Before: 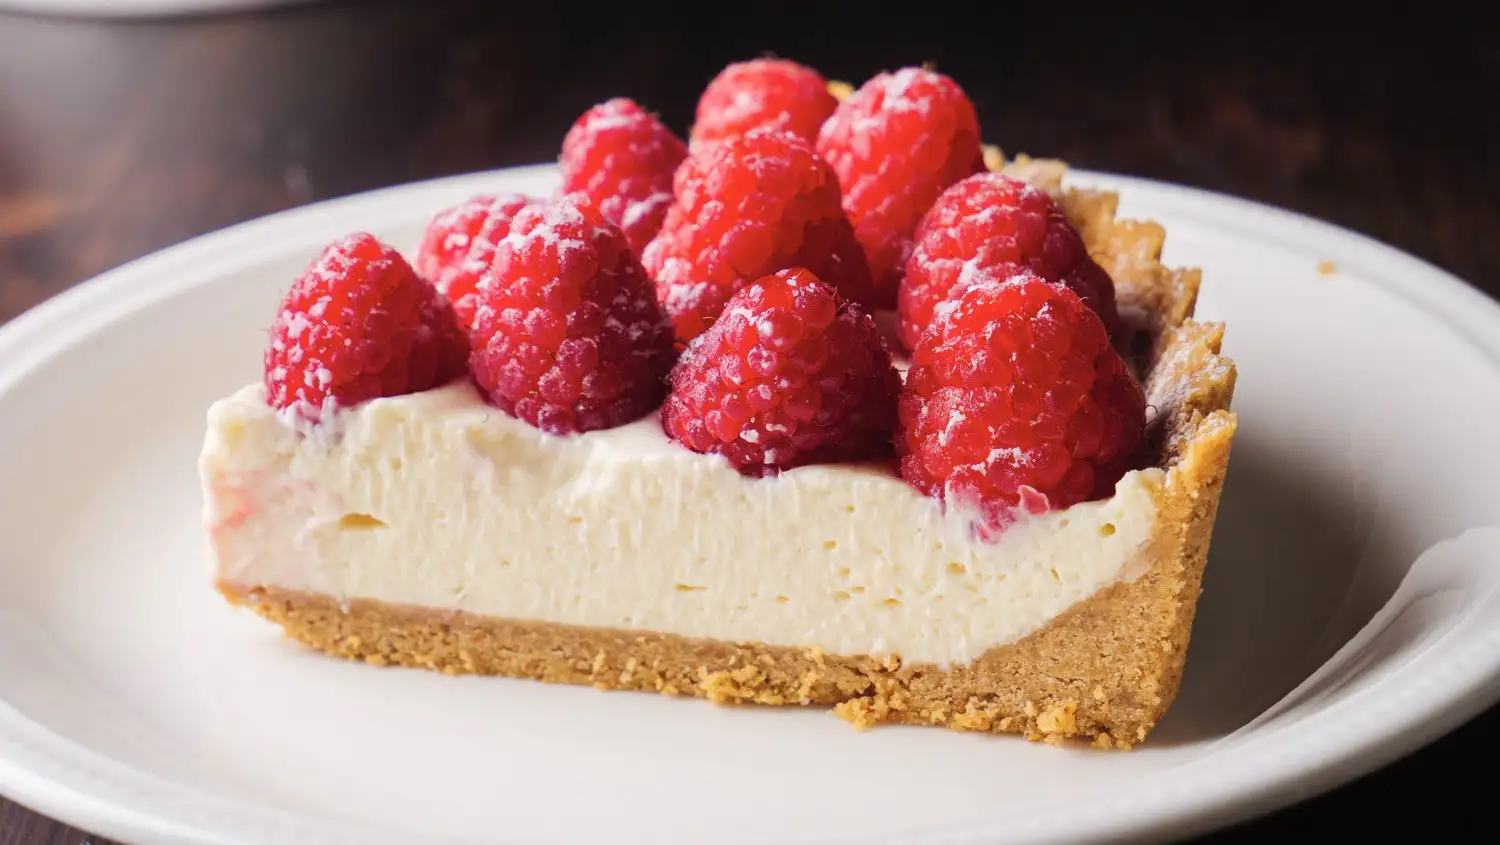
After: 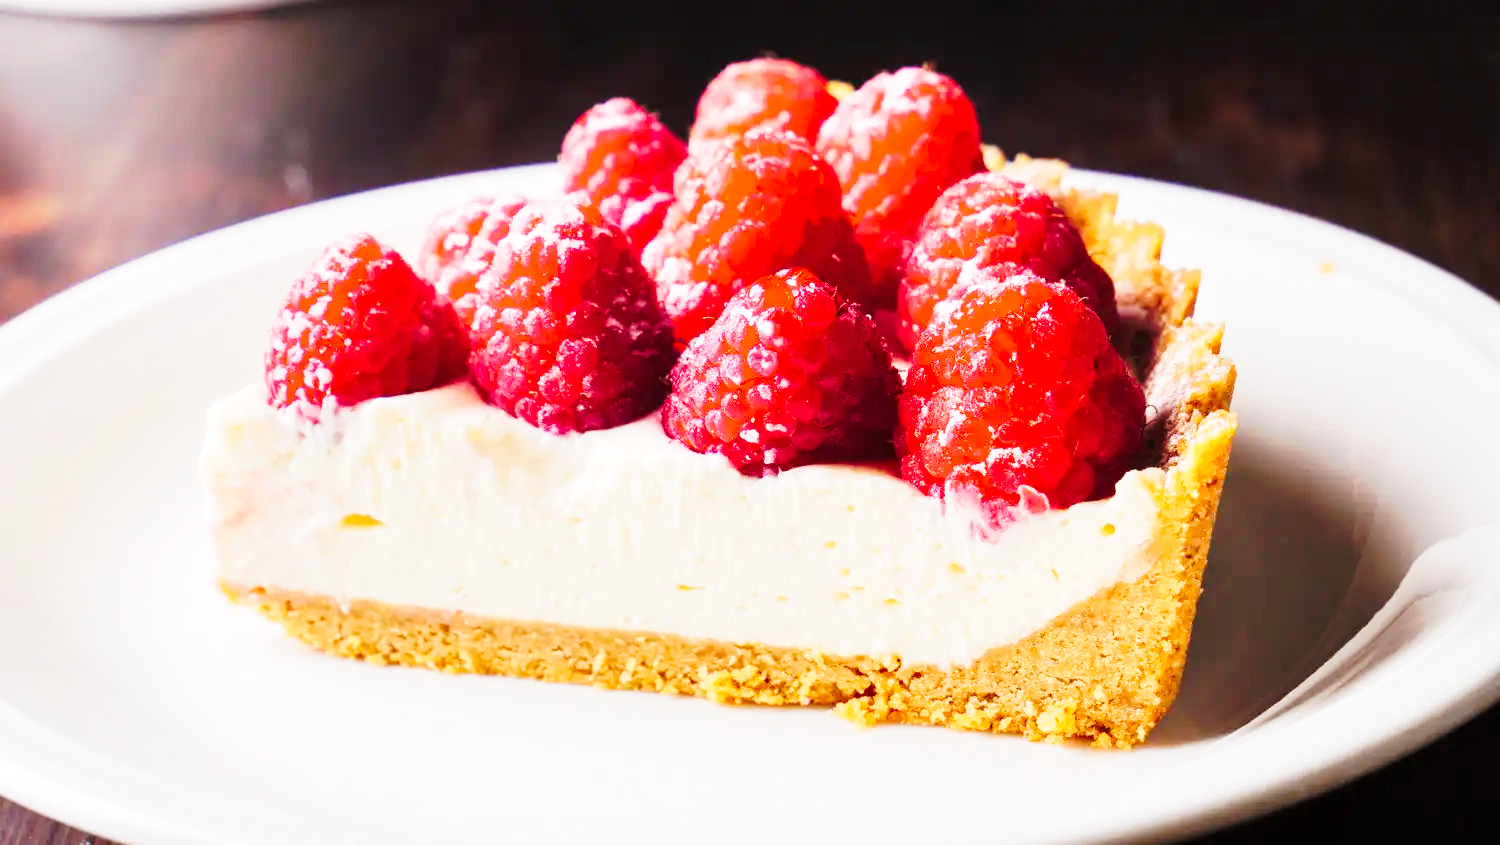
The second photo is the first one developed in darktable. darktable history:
local contrast: highlights 100%, shadows 100%, detail 120%, midtone range 0.2
tone curve: curves: ch0 [(0, 0) (0.003, 0.003) (0.011, 0.013) (0.025, 0.029) (0.044, 0.052) (0.069, 0.082) (0.1, 0.118) (0.136, 0.161) (0.177, 0.21) (0.224, 0.27) (0.277, 0.38) (0.335, 0.49) (0.399, 0.594) (0.468, 0.692) (0.543, 0.794) (0.623, 0.857) (0.709, 0.919) (0.801, 0.955) (0.898, 0.978) (1, 1)], preserve colors none
shadows and highlights: shadows 4.1, highlights -17.6, soften with gaussian
exposure: compensate exposure bias true, compensate highlight preservation false
